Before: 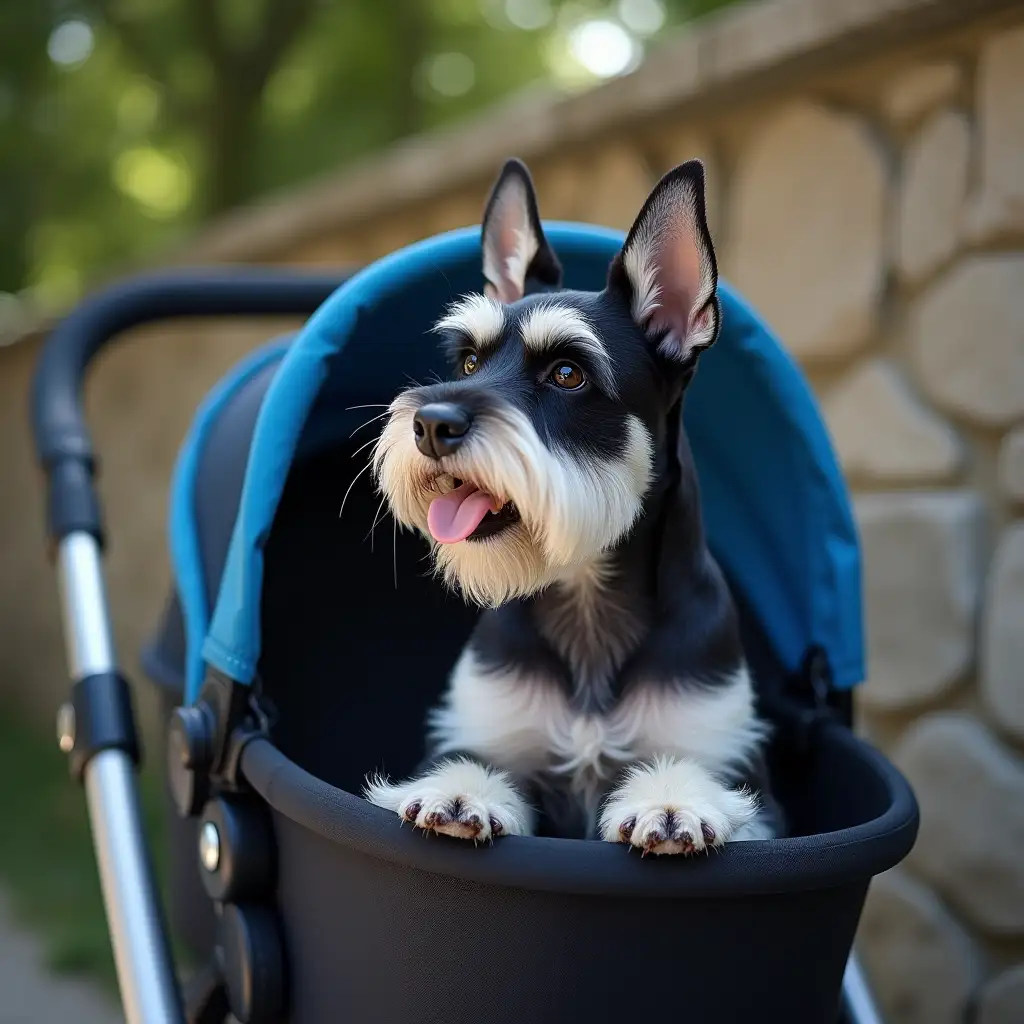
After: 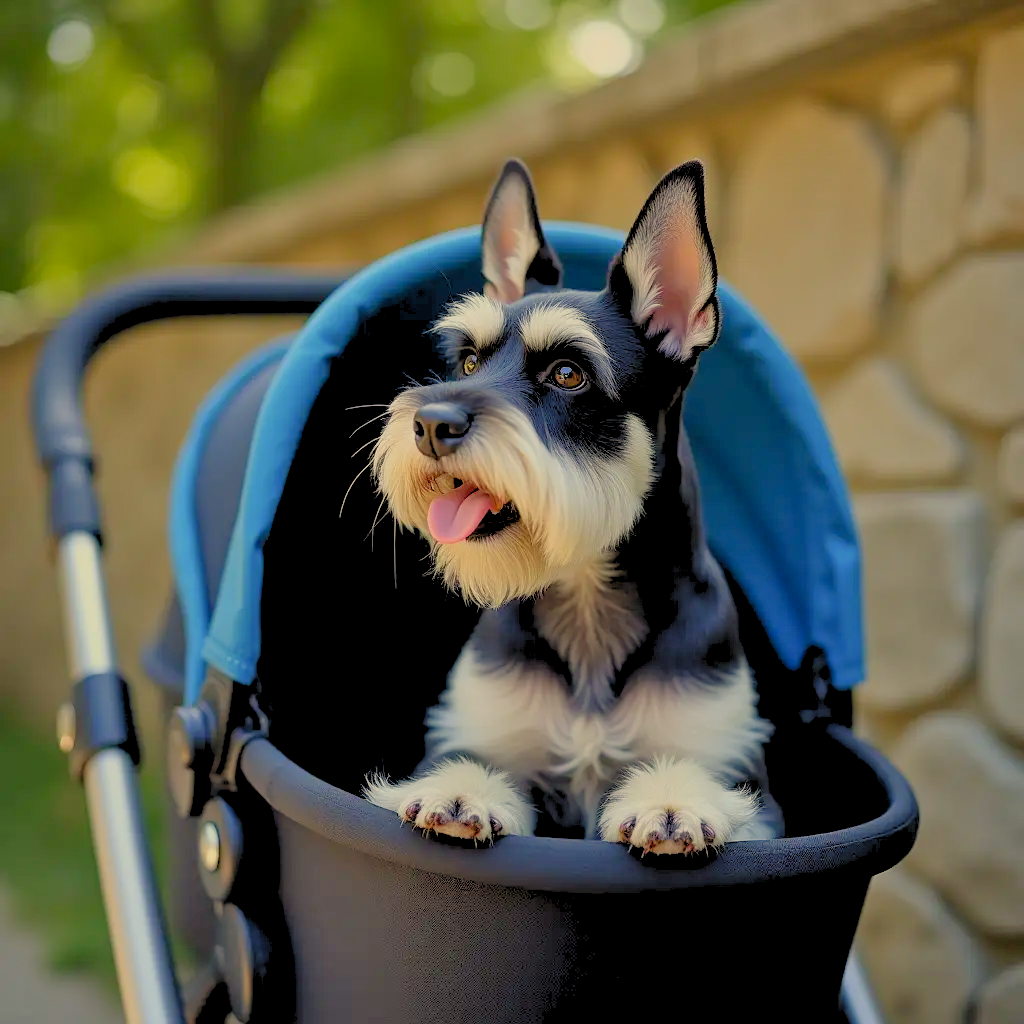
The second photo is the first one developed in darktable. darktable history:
color correction: highlights a* 2.67, highlights b* 23.44
levels: levels [0.072, 0.414, 0.976]
tone equalizer: -8 EV -0.011 EV, -7 EV 0.017 EV, -6 EV -0.006 EV, -5 EV 0.005 EV, -4 EV -0.038 EV, -3 EV -0.237 EV, -2 EV -0.64 EV, -1 EV -0.997 EV, +0 EV -0.947 EV
